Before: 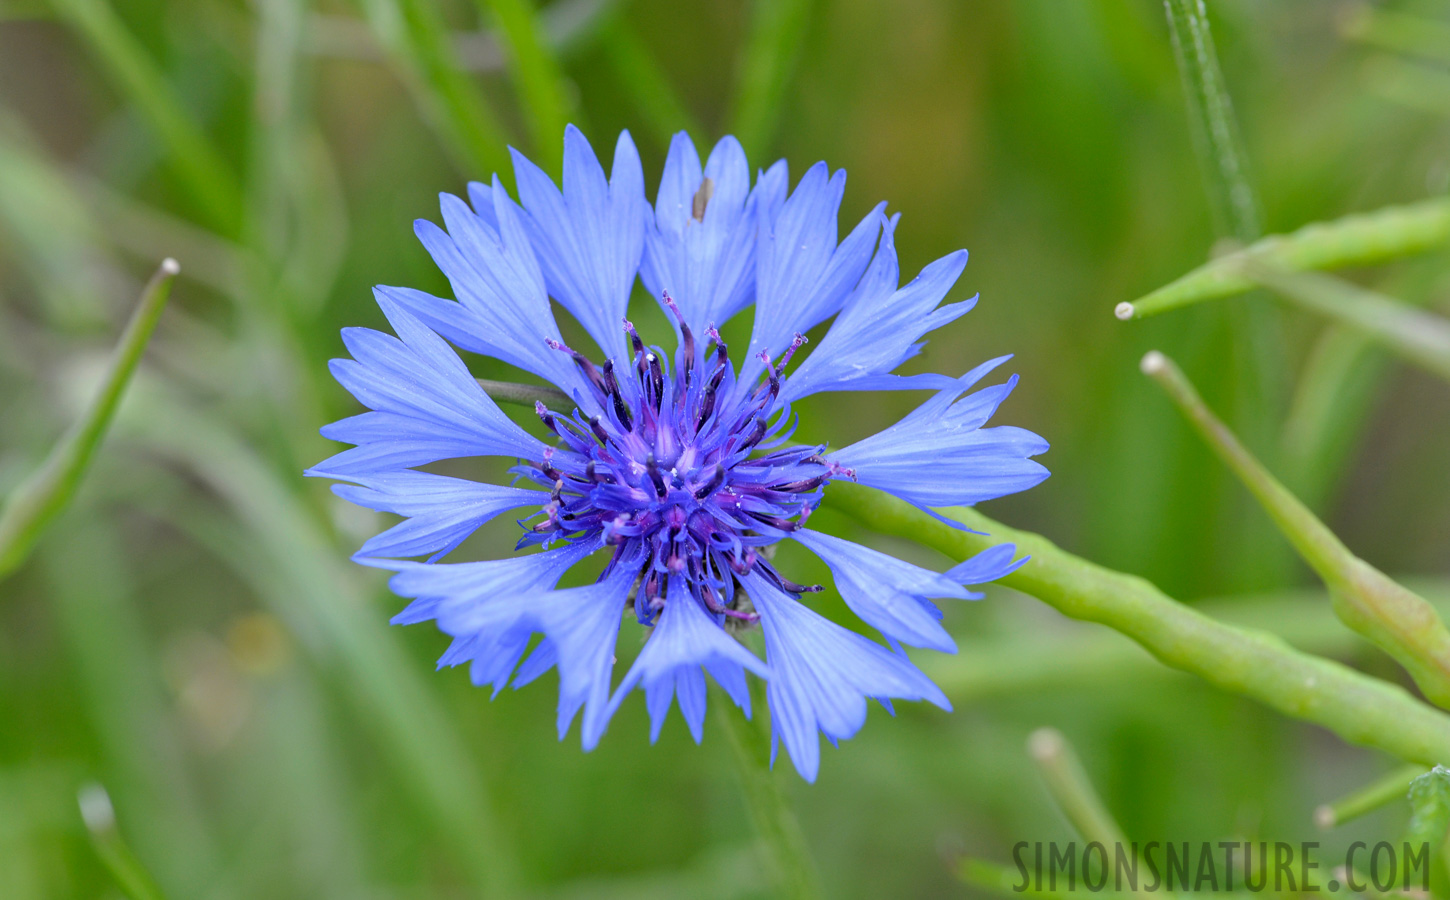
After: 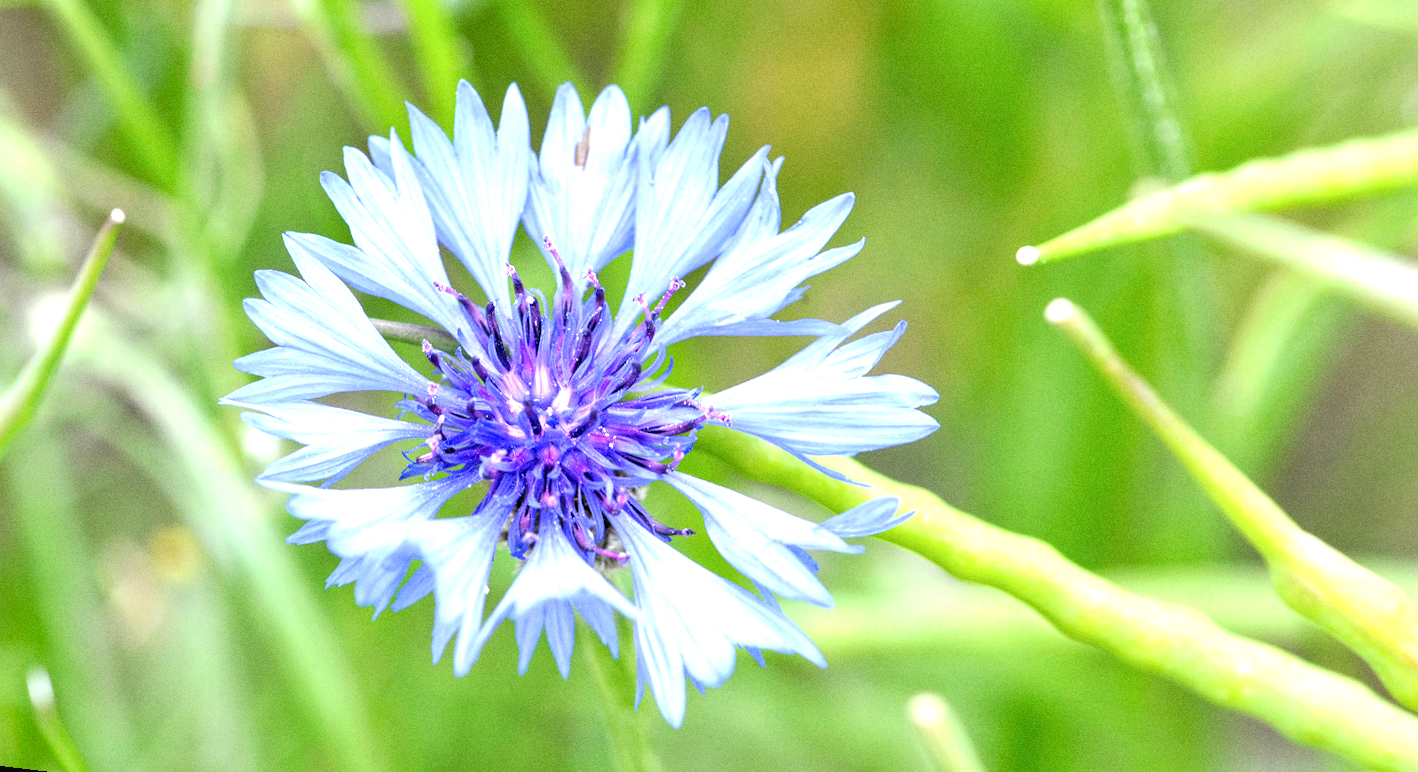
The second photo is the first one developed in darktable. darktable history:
rotate and perspective: rotation 1.69°, lens shift (vertical) -0.023, lens shift (horizontal) -0.291, crop left 0.025, crop right 0.988, crop top 0.092, crop bottom 0.842
local contrast: detail 130%
grain: coarseness 0.09 ISO
color balance rgb: linear chroma grading › global chroma 1.5%, linear chroma grading › mid-tones -1%, perceptual saturation grading › global saturation -3%, perceptual saturation grading › shadows -2%
exposure: black level correction 0, exposure 1.379 EV, compensate exposure bias true, compensate highlight preservation false
